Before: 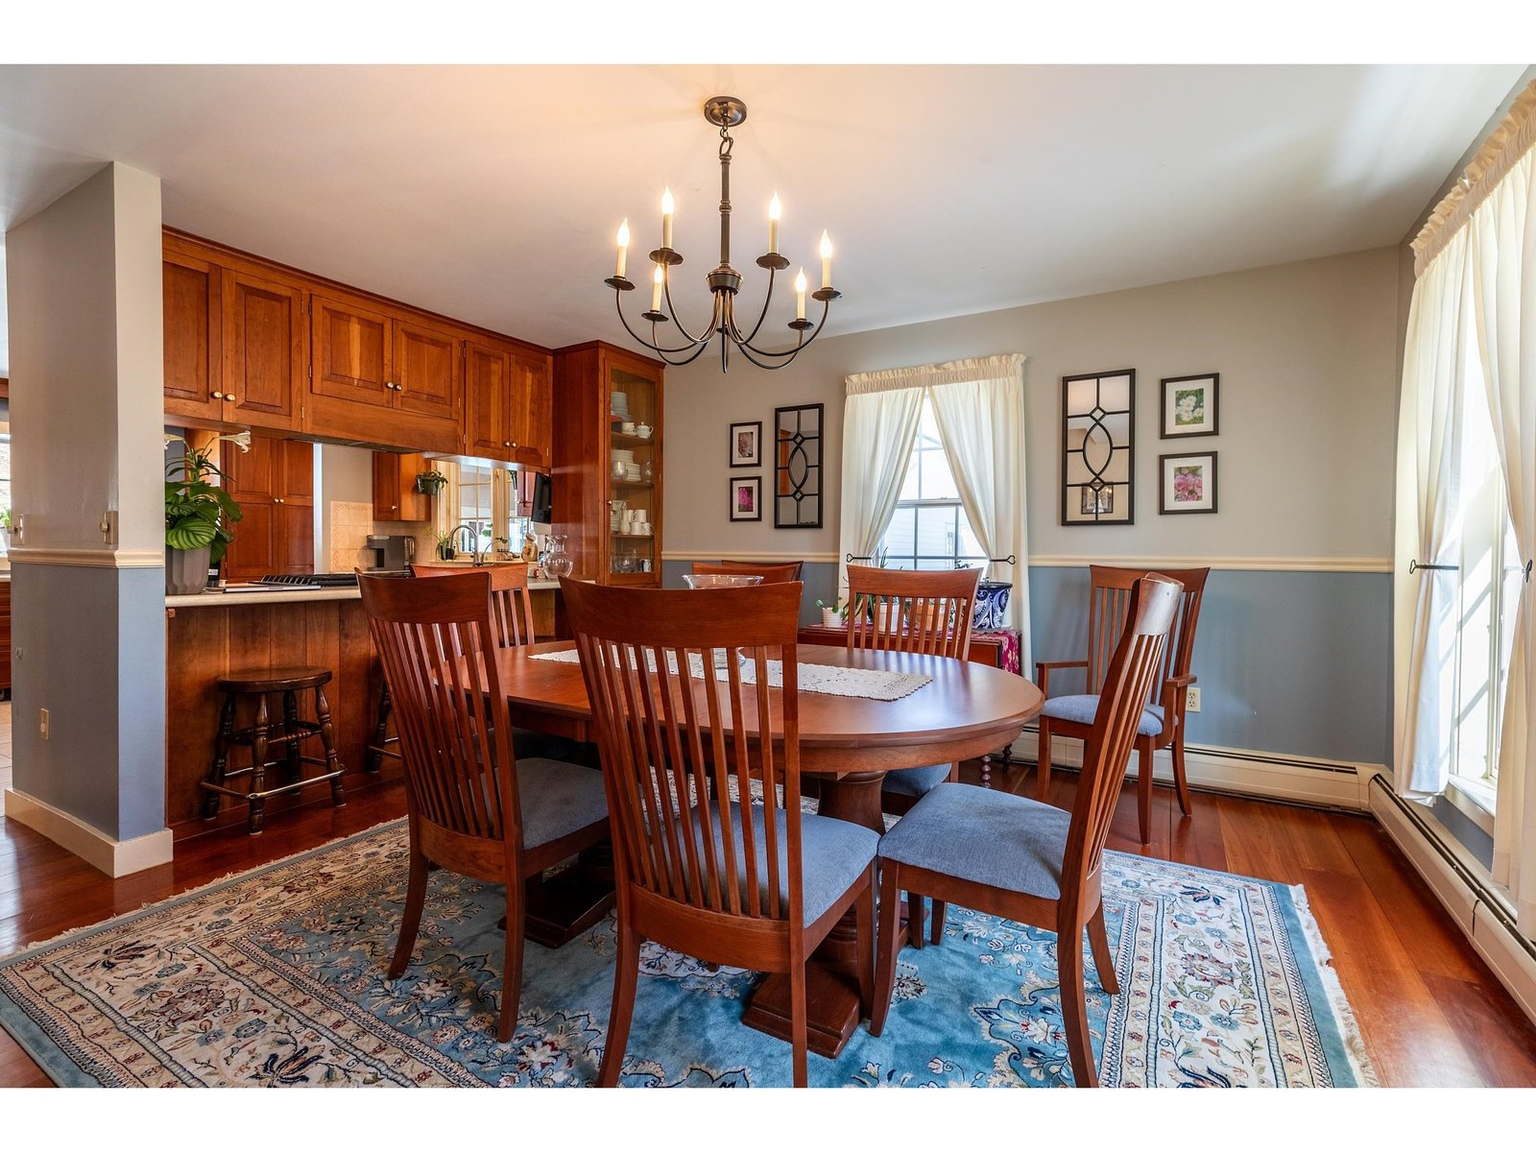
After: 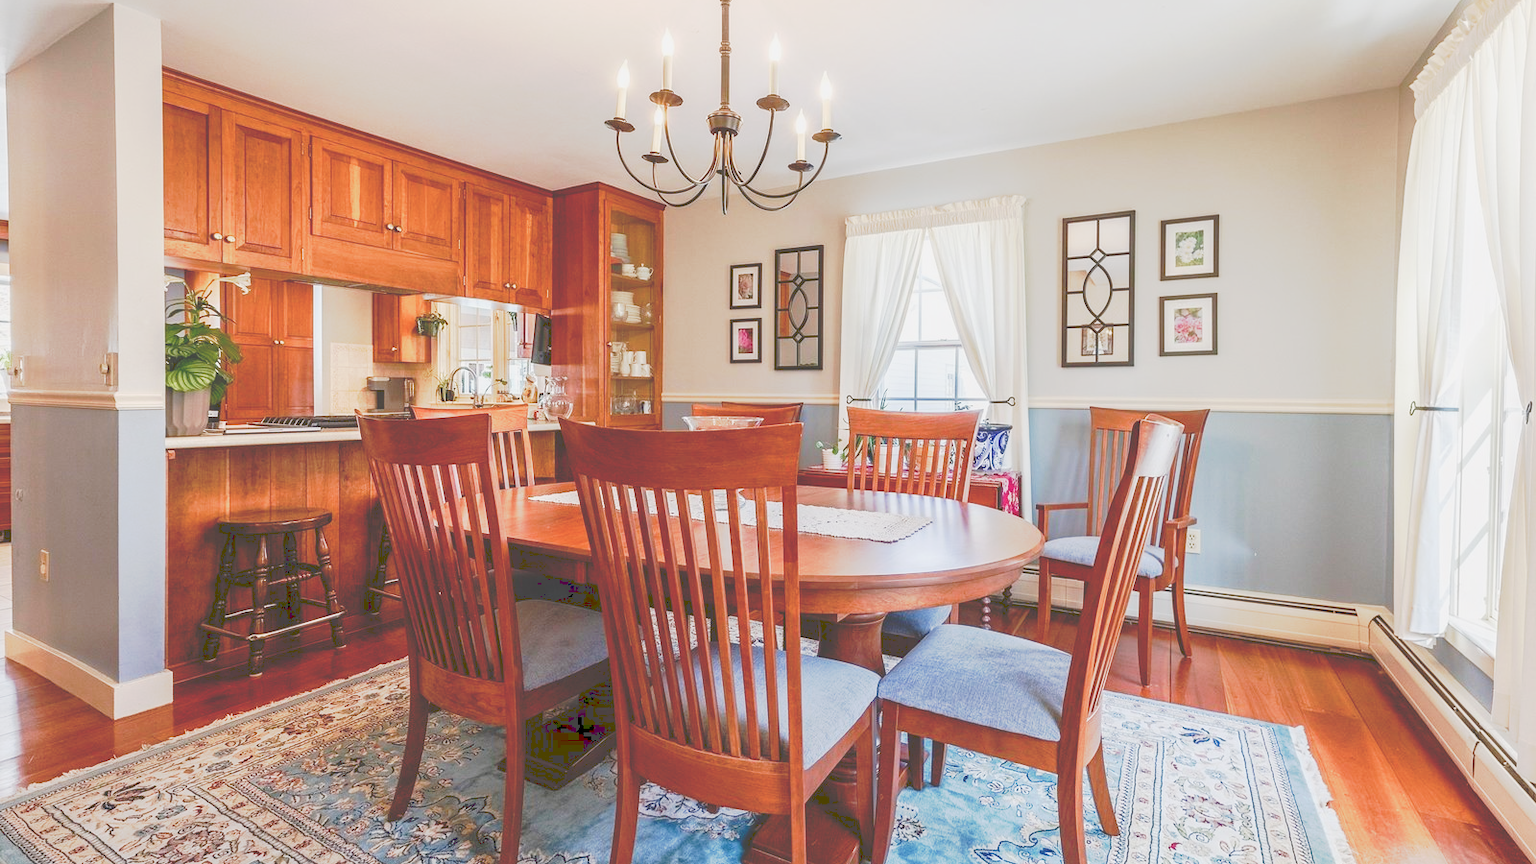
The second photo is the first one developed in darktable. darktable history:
crop: top 13.819%, bottom 11.169%
base curve: curves: ch0 [(0, 0) (0.088, 0.125) (0.176, 0.251) (0.354, 0.501) (0.613, 0.749) (1, 0.877)], preserve colors none
exposure: exposure 0.6 EV, compensate highlight preservation false
tone curve: curves: ch0 [(0, 0) (0.003, 0.278) (0.011, 0.282) (0.025, 0.282) (0.044, 0.29) (0.069, 0.295) (0.1, 0.306) (0.136, 0.316) (0.177, 0.33) (0.224, 0.358) (0.277, 0.403) (0.335, 0.451) (0.399, 0.505) (0.468, 0.558) (0.543, 0.611) (0.623, 0.679) (0.709, 0.751) (0.801, 0.815) (0.898, 0.863) (1, 1)], preserve colors none
color balance rgb: shadows lift › chroma 1%, shadows lift › hue 113°, highlights gain › chroma 0.2%, highlights gain › hue 333°, perceptual saturation grading › global saturation 20%, perceptual saturation grading › highlights -50%, perceptual saturation grading › shadows 25%, contrast -10%
